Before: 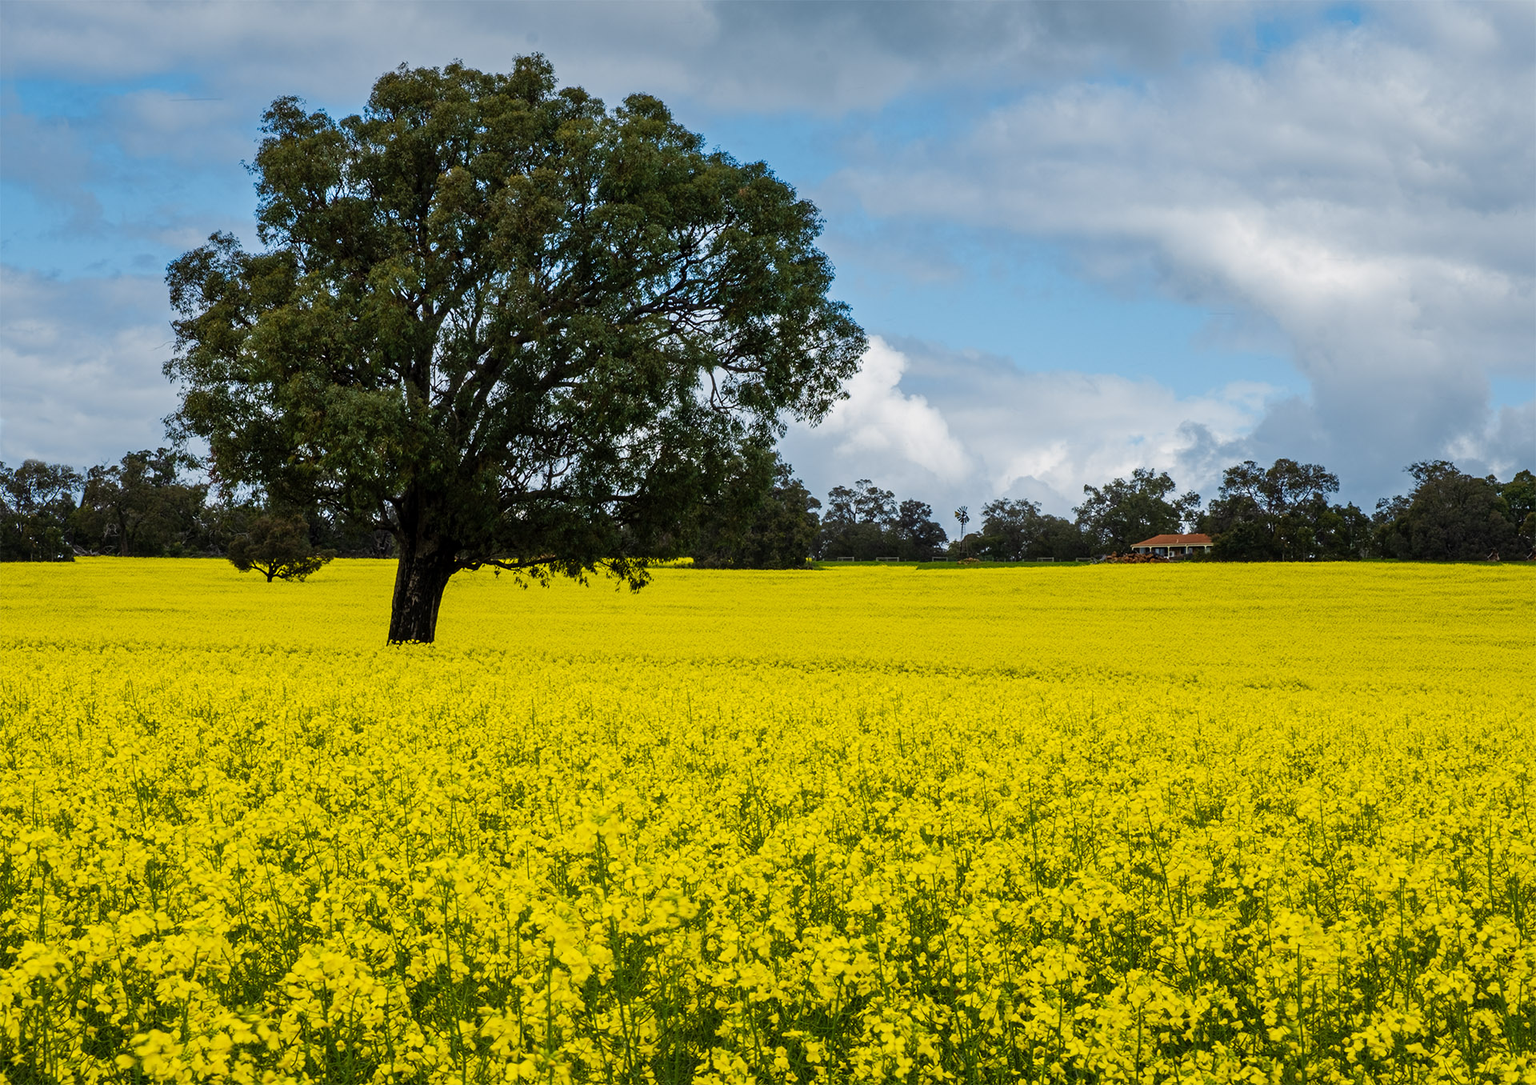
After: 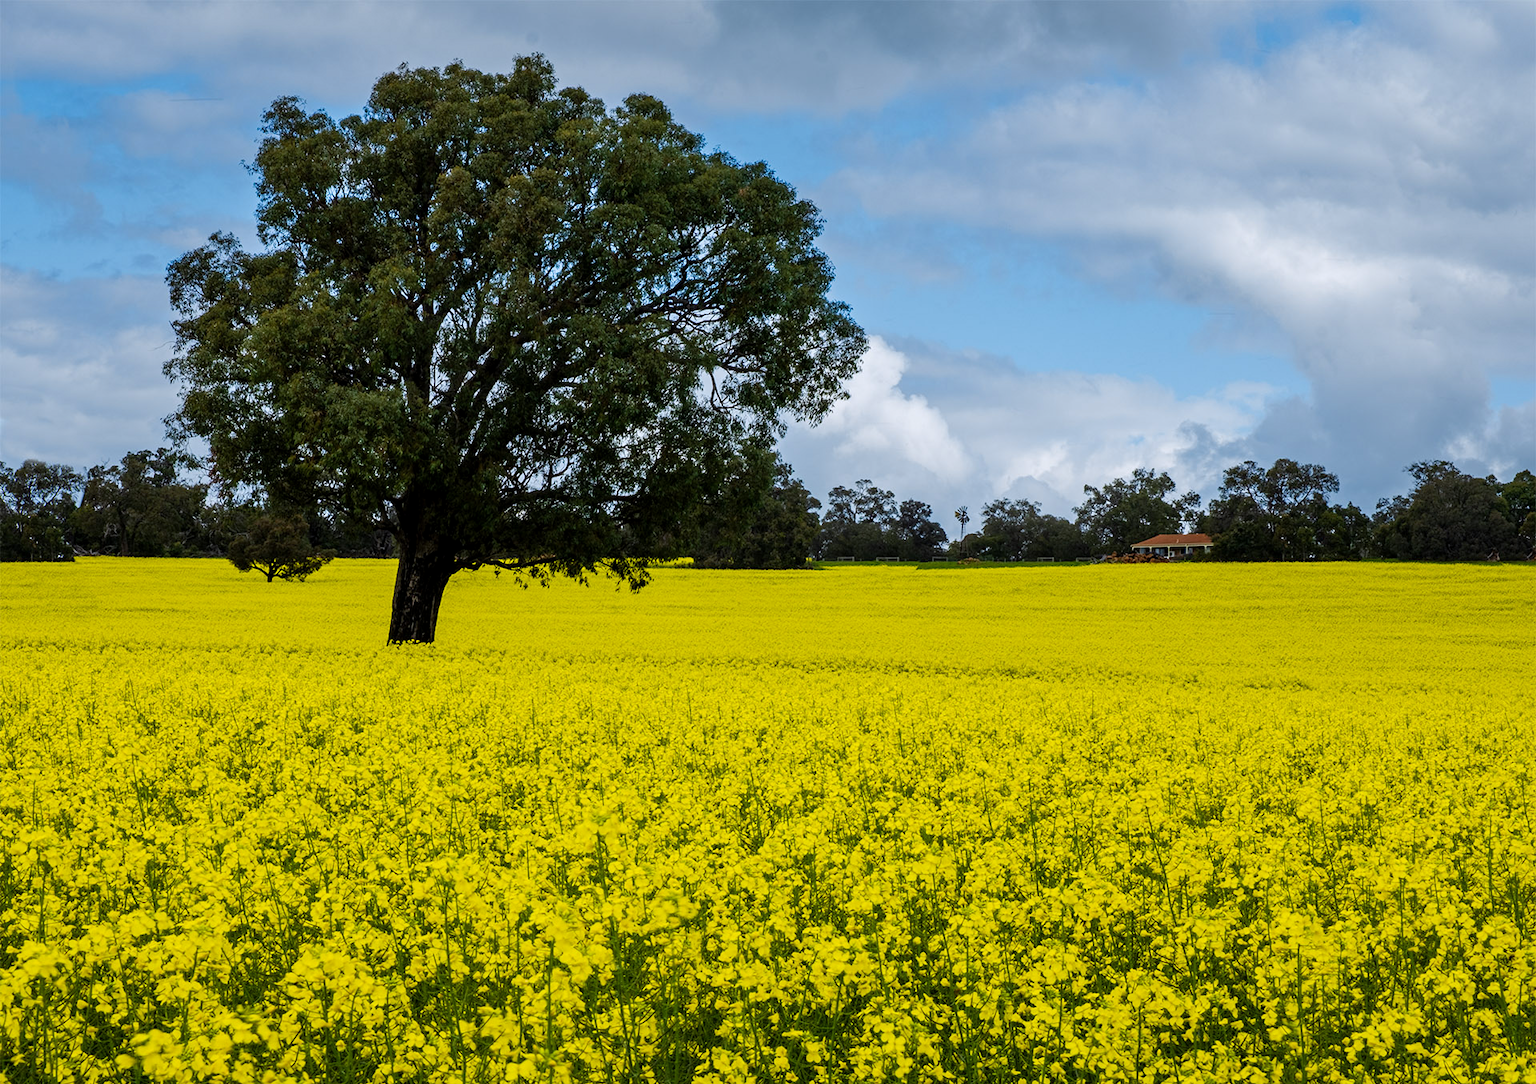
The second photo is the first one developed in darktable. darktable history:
color balance: mode lift, gamma, gain (sRGB), lift [0.97, 1, 1, 1], gamma [1.03, 1, 1, 1]
white balance: red 0.976, blue 1.04
